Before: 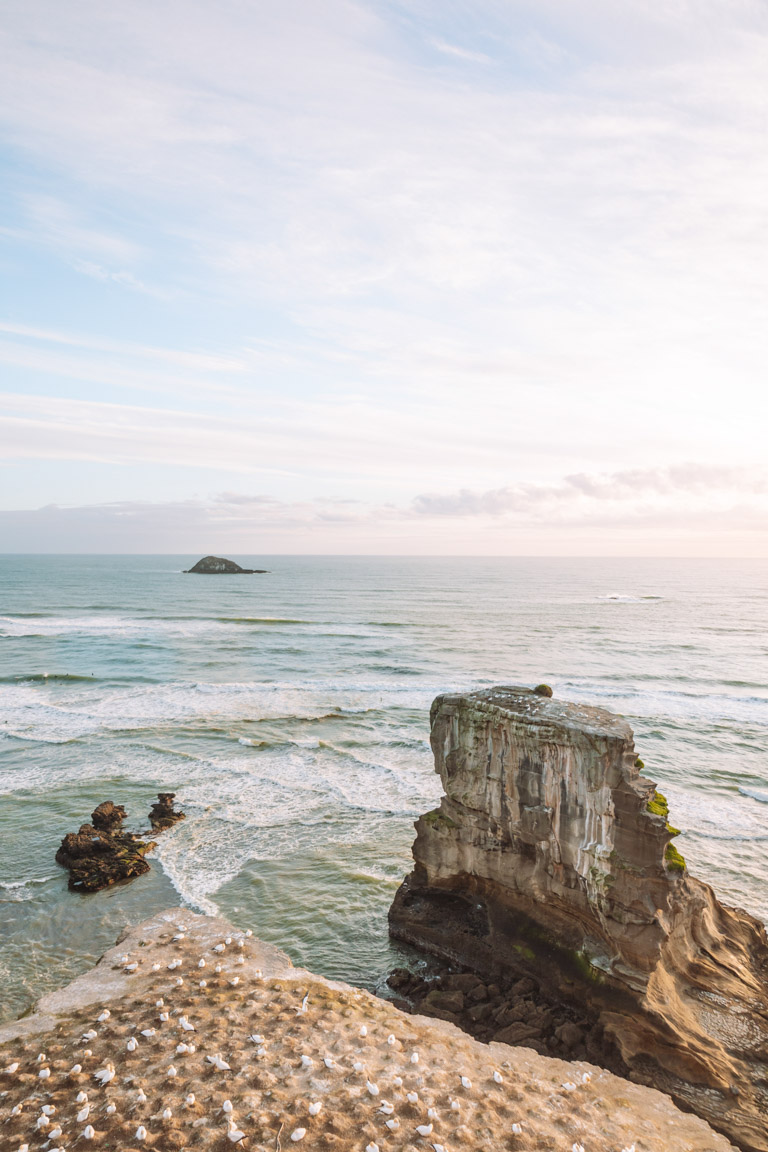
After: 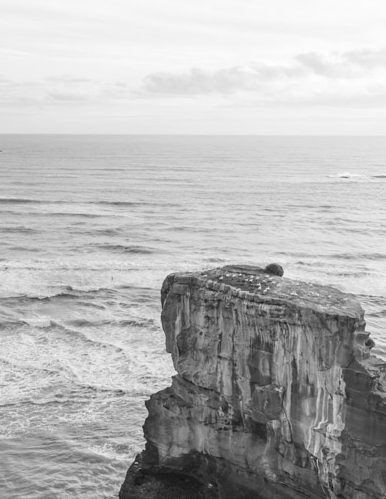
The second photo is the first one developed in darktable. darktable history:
crop: left 35.03%, top 36.625%, right 14.663%, bottom 20.057%
monochrome: on, module defaults
